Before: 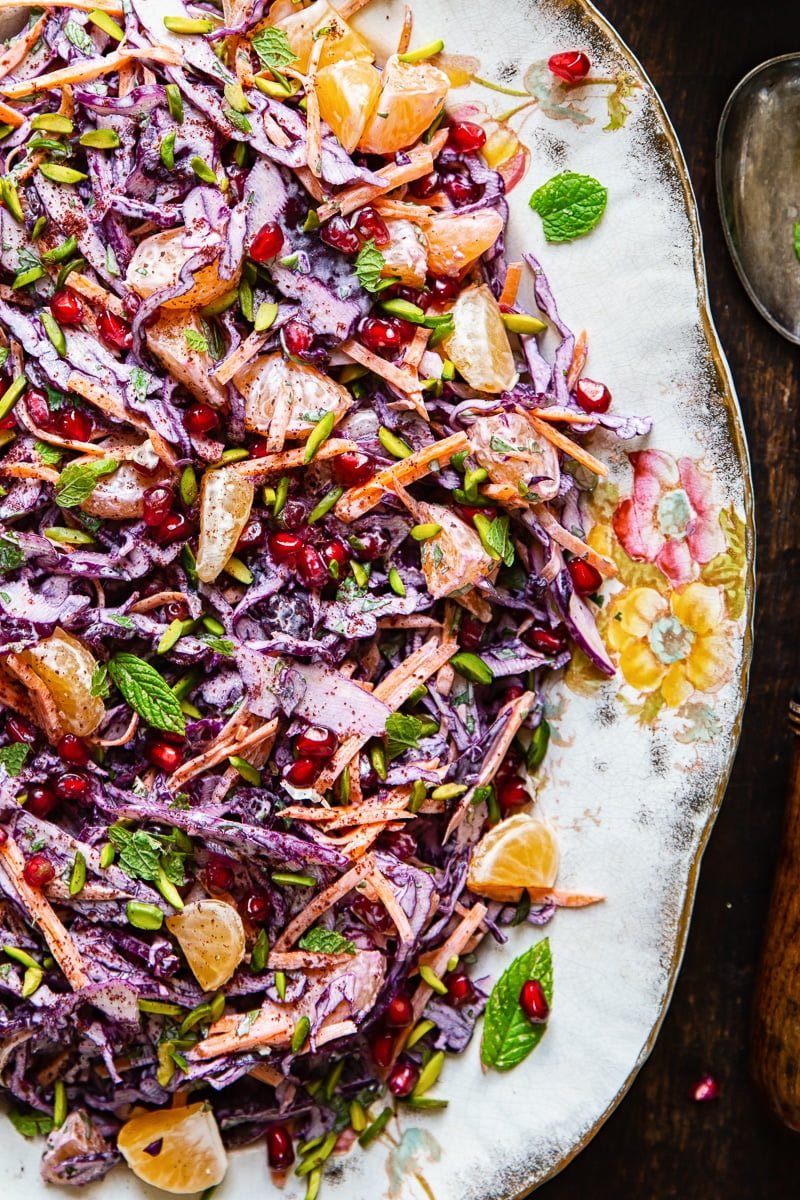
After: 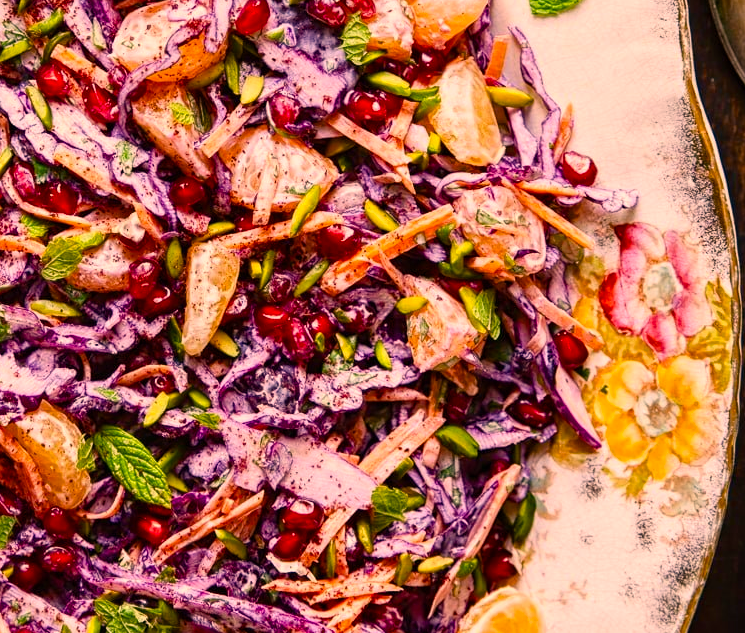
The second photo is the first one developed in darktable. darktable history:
crop: left 1.759%, top 18.956%, right 5.098%, bottom 28.221%
color correction: highlights a* 22.33, highlights b* 22.26
color balance rgb: perceptual saturation grading › global saturation 20%, perceptual saturation grading › highlights -25.62%, perceptual saturation grading › shadows 24.508%, global vibrance 20%
